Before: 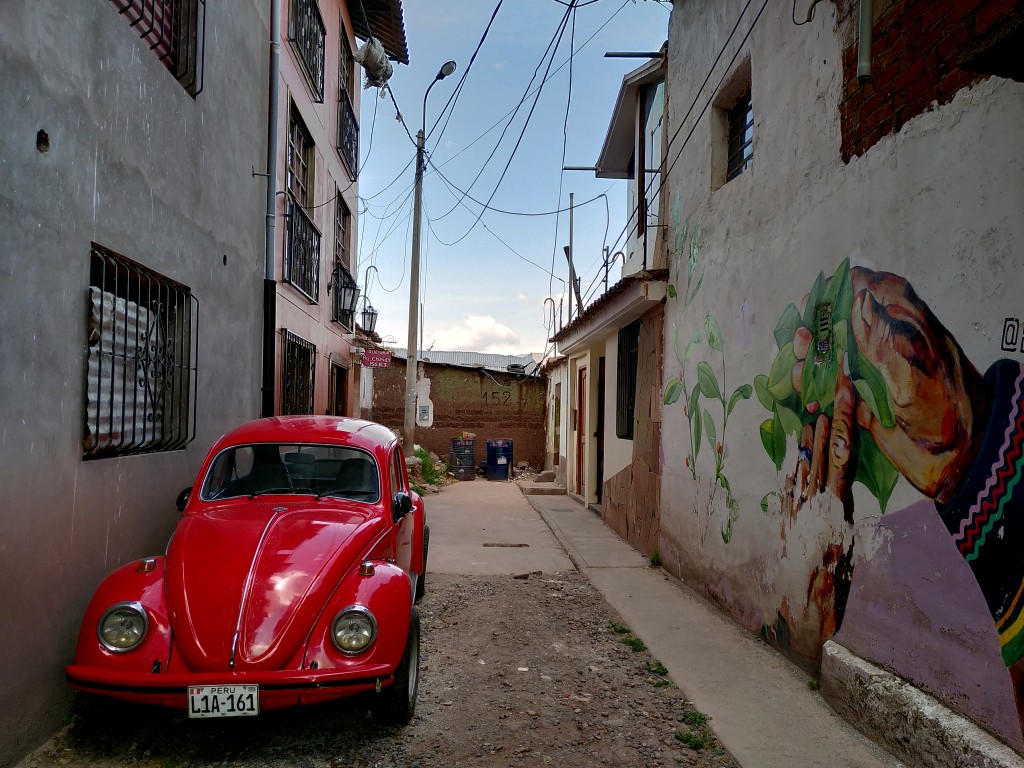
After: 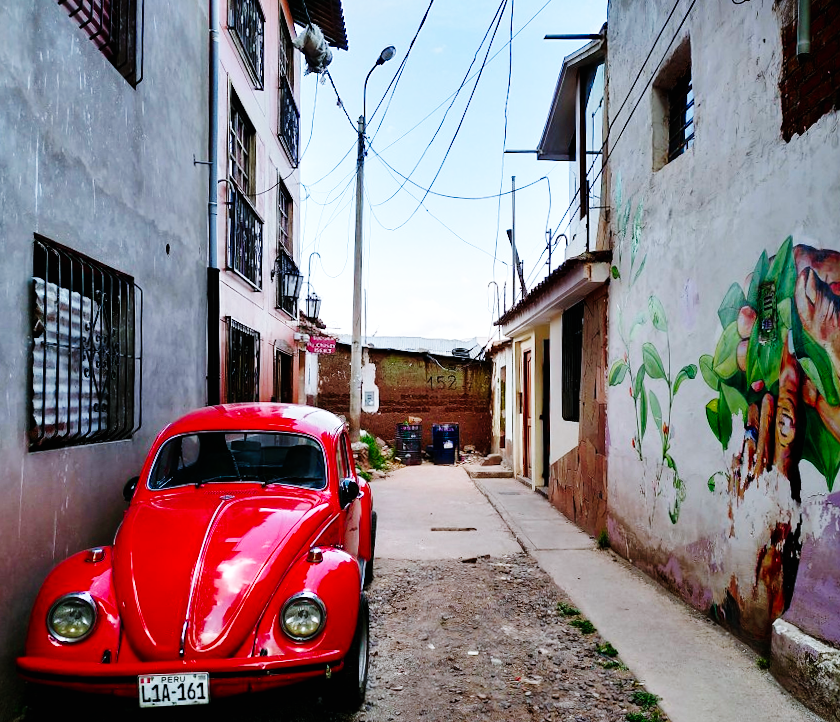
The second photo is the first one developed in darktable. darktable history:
base curve: curves: ch0 [(0, 0) (0, 0) (0.002, 0.001) (0.008, 0.003) (0.019, 0.011) (0.037, 0.037) (0.064, 0.11) (0.102, 0.232) (0.152, 0.379) (0.216, 0.524) (0.296, 0.665) (0.394, 0.789) (0.512, 0.881) (0.651, 0.945) (0.813, 0.986) (1, 1)], preserve colors none
color calibration: x 0.37, y 0.382, temperature 4311.82 K
crop and rotate: angle 0.973°, left 4.464%, top 1.115%, right 11.638%, bottom 2.678%
